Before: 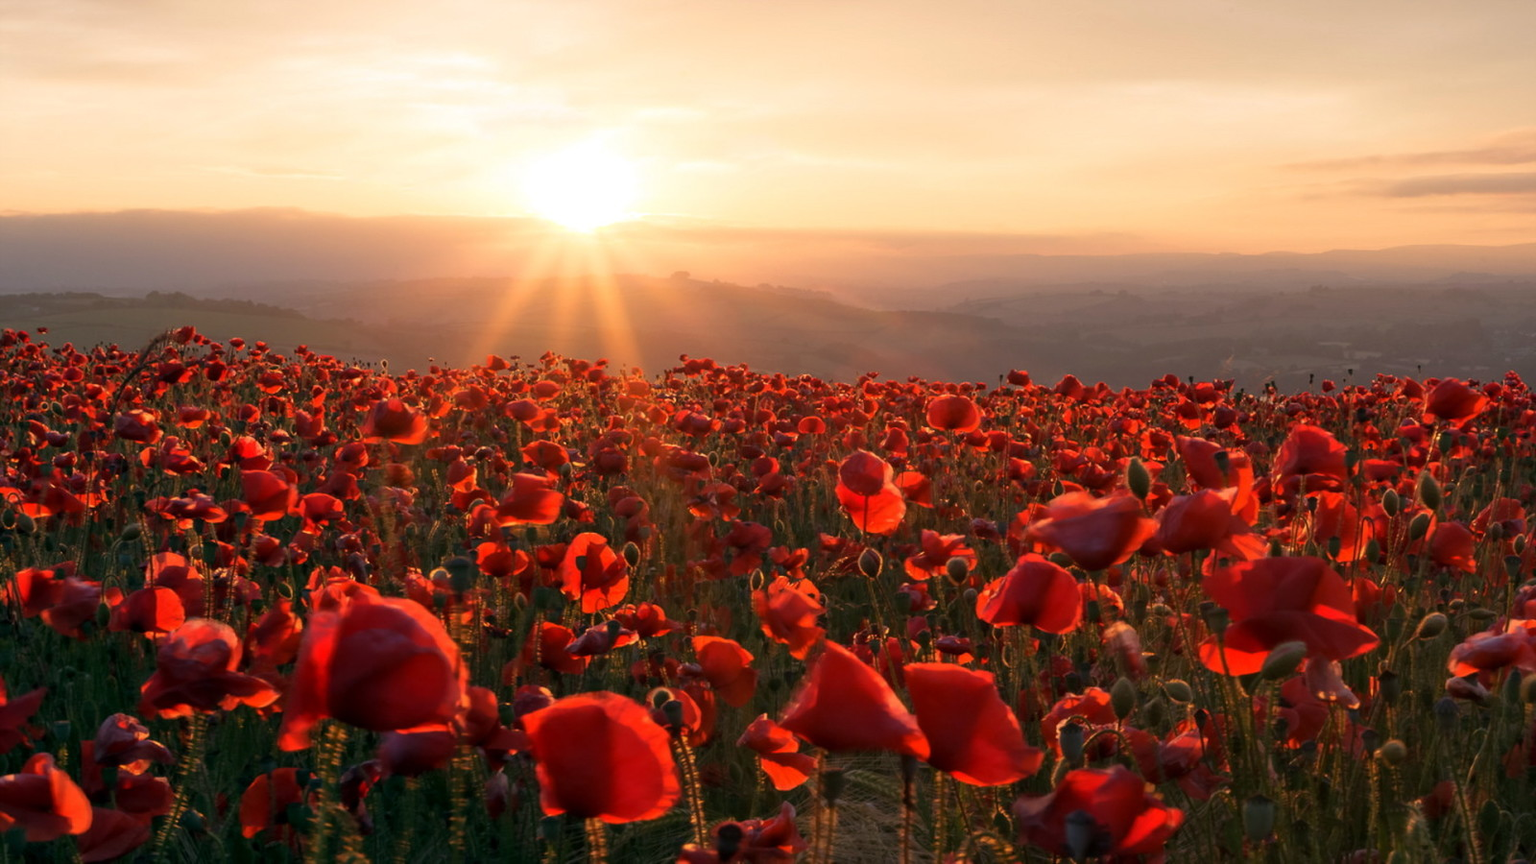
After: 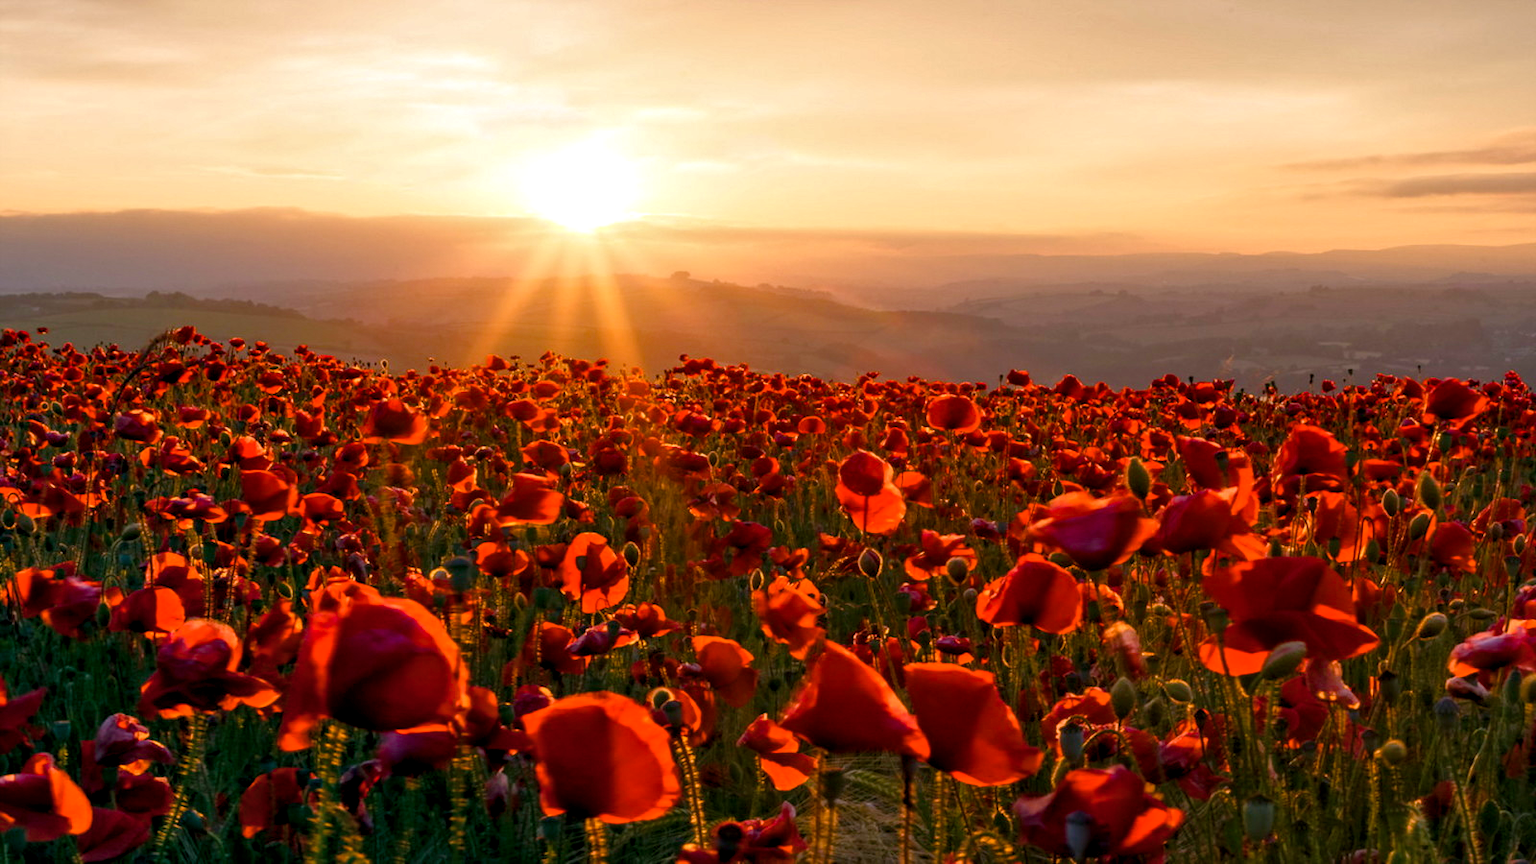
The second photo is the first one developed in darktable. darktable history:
shadows and highlights: radius 127.78, shadows 30.35, highlights -31.16, low approximation 0.01, soften with gaussian
contrast equalizer: octaves 7, y [[0.5, 0.501, 0.525, 0.597, 0.58, 0.514], [0.5 ×6], [0.5 ×6], [0 ×6], [0 ×6]], mix 0.315
color balance rgb: shadows lift › chroma 2.001%, shadows lift › hue 249.01°, linear chroma grading › global chroma 9.699%, perceptual saturation grading › global saturation 20%, perceptual saturation grading › highlights -25.723%, perceptual saturation grading › shadows 49.675%, global vibrance 20%
local contrast: on, module defaults
